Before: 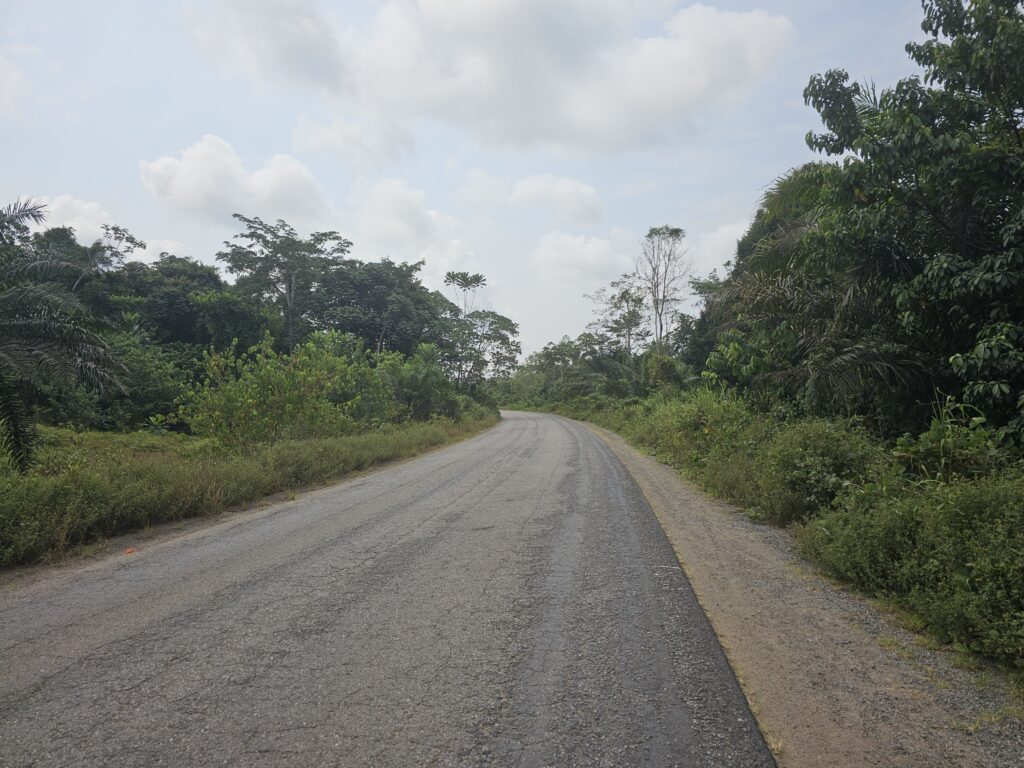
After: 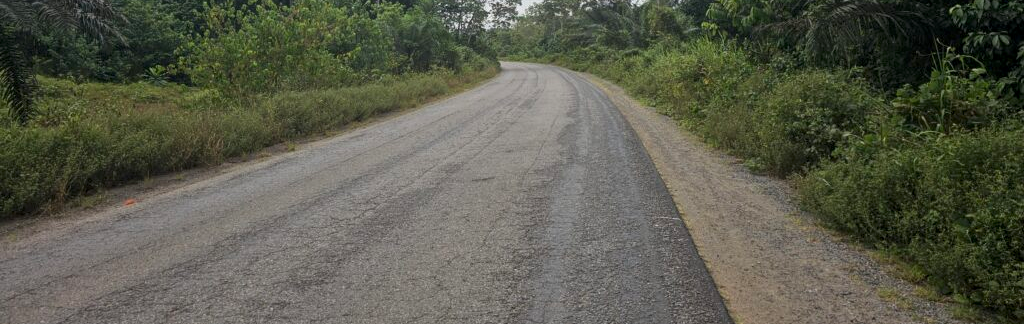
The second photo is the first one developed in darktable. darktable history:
crop: top 45.551%, bottom 12.262%
shadows and highlights: shadows -30, highlights 30
local contrast: highlights 100%, shadows 100%, detail 131%, midtone range 0.2
